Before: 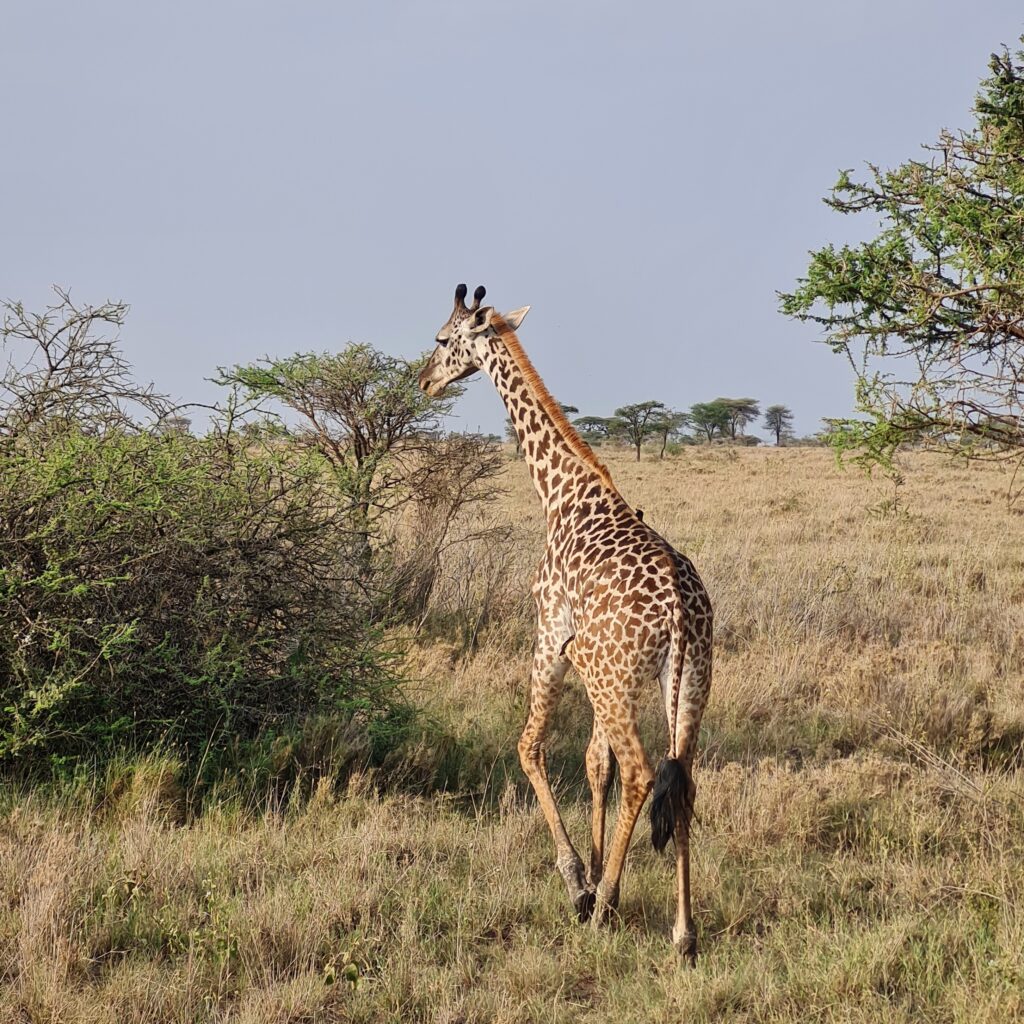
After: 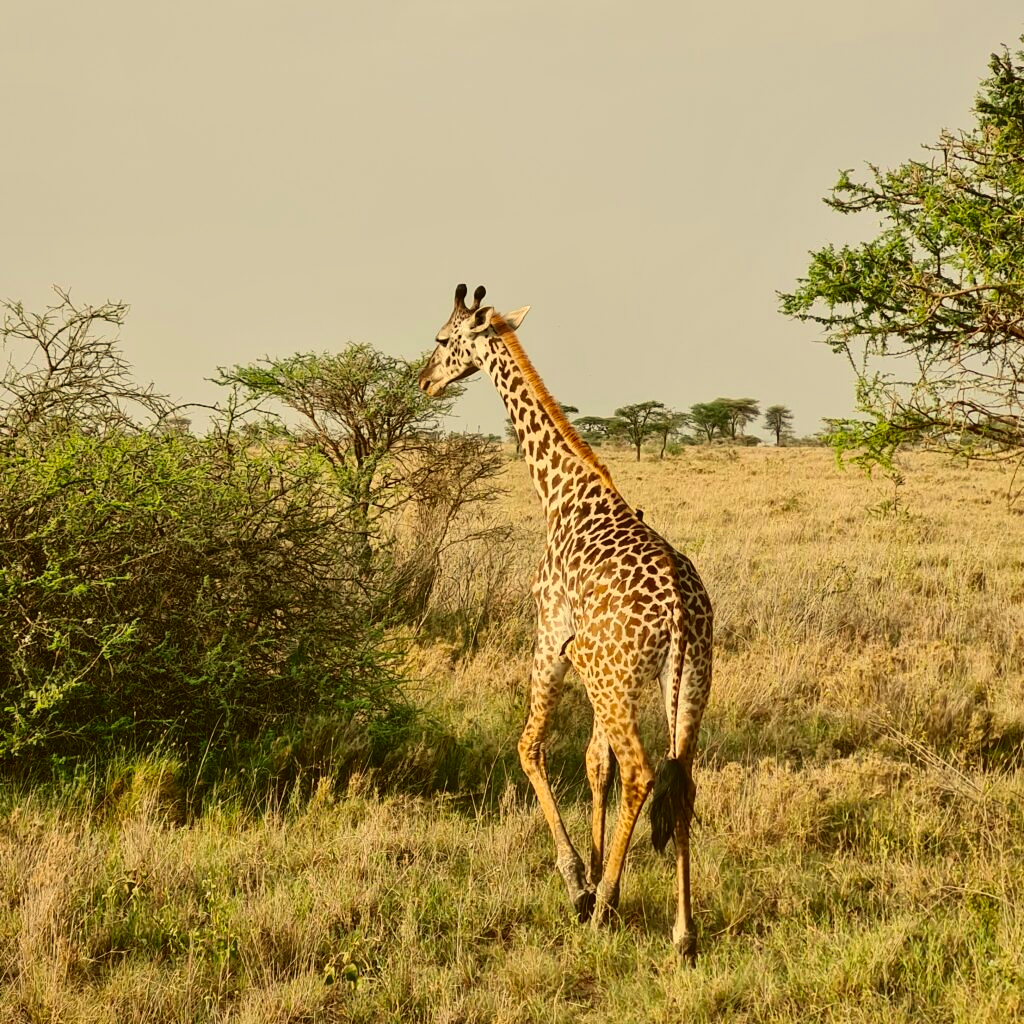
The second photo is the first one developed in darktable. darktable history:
tone curve: curves: ch0 [(0, 0.023) (0.217, 0.19) (0.754, 0.801) (1, 0.977)]; ch1 [(0, 0) (0.392, 0.398) (0.5, 0.5) (0.521, 0.528) (0.56, 0.577) (1, 1)]; ch2 [(0, 0) (0.5, 0.5) (0.579, 0.561) (0.65, 0.657) (1, 1)], color space Lab, independent channels, preserve colors none
local contrast: mode bilateral grid, contrast 20, coarseness 50, detail 102%, midtone range 0.2
color correction: highlights a* 0.162, highlights b* 29.53, shadows a* -0.162, shadows b* 21.09
